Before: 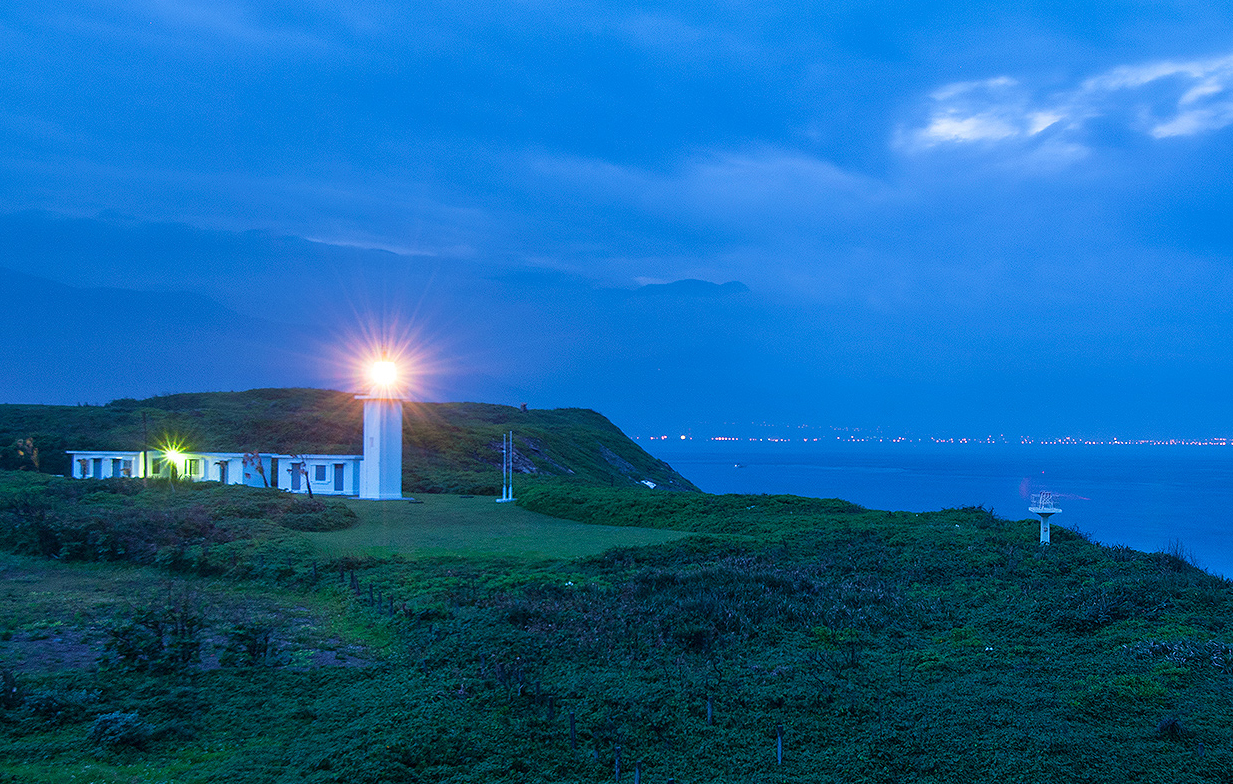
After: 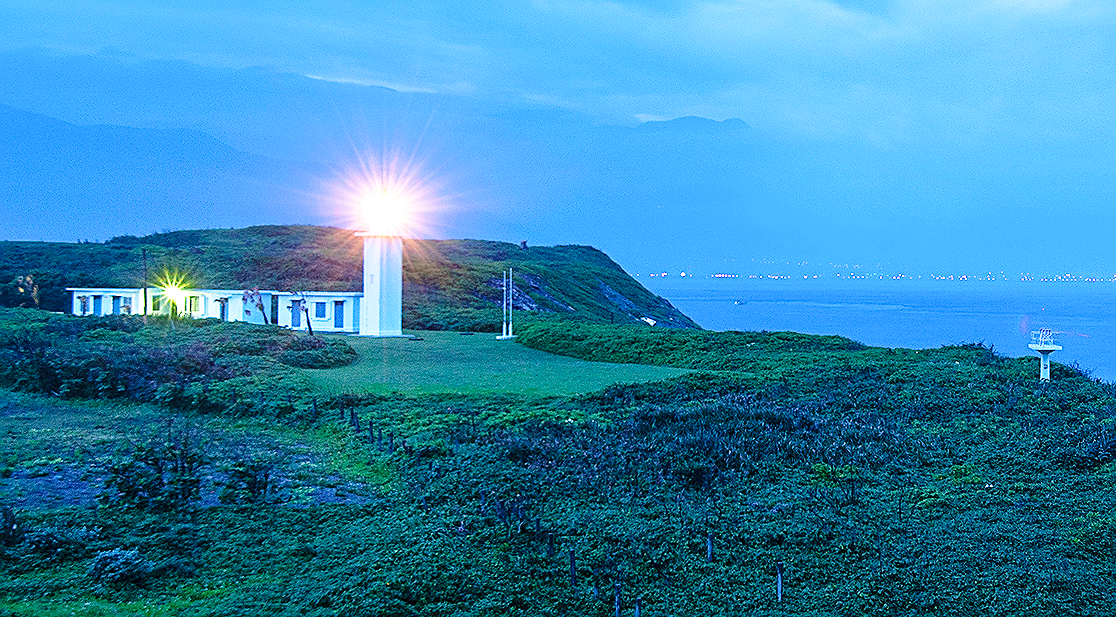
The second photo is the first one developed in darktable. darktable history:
sharpen: on, module defaults
exposure: black level correction 0, exposure 0.4 EV, compensate exposure bias true, compensate highlight preservation false
white balance: red 1.009, blue 1.027
base curve: curves: ch0 [(0, 0) (0.028, 0.03) (0.121, 0.232) (0.46, 0.748) (0.859, 0.968) (1, 1)], preserve colors none
crop: top 20.916%, right 9.437%, bottom 0.316%
